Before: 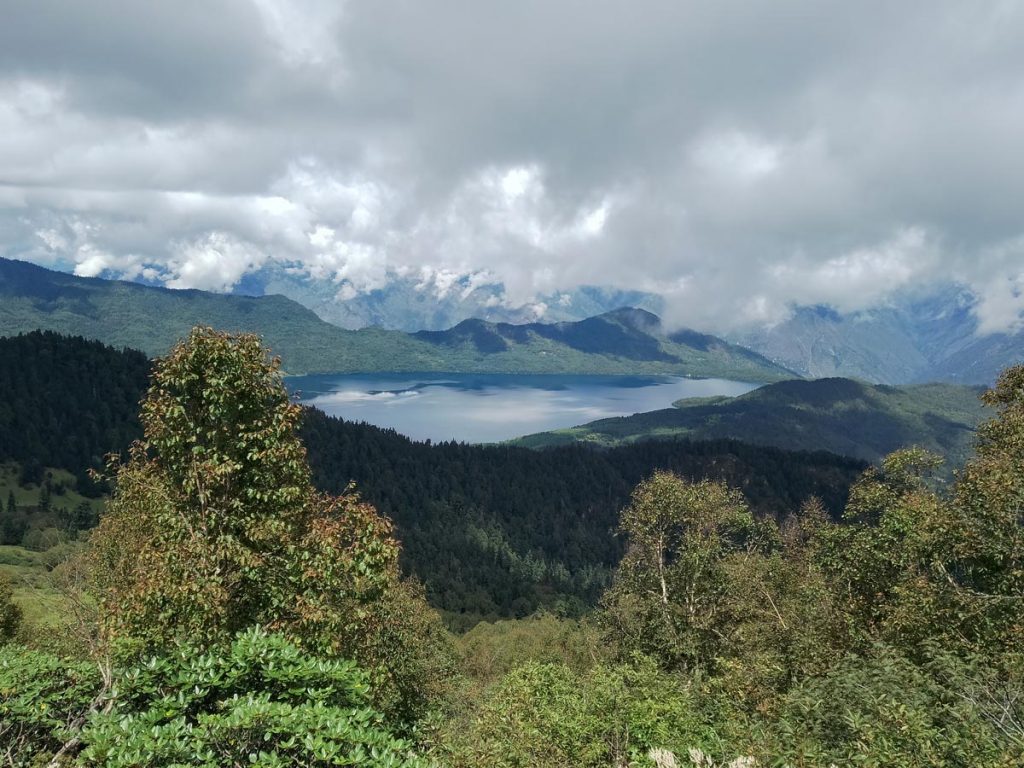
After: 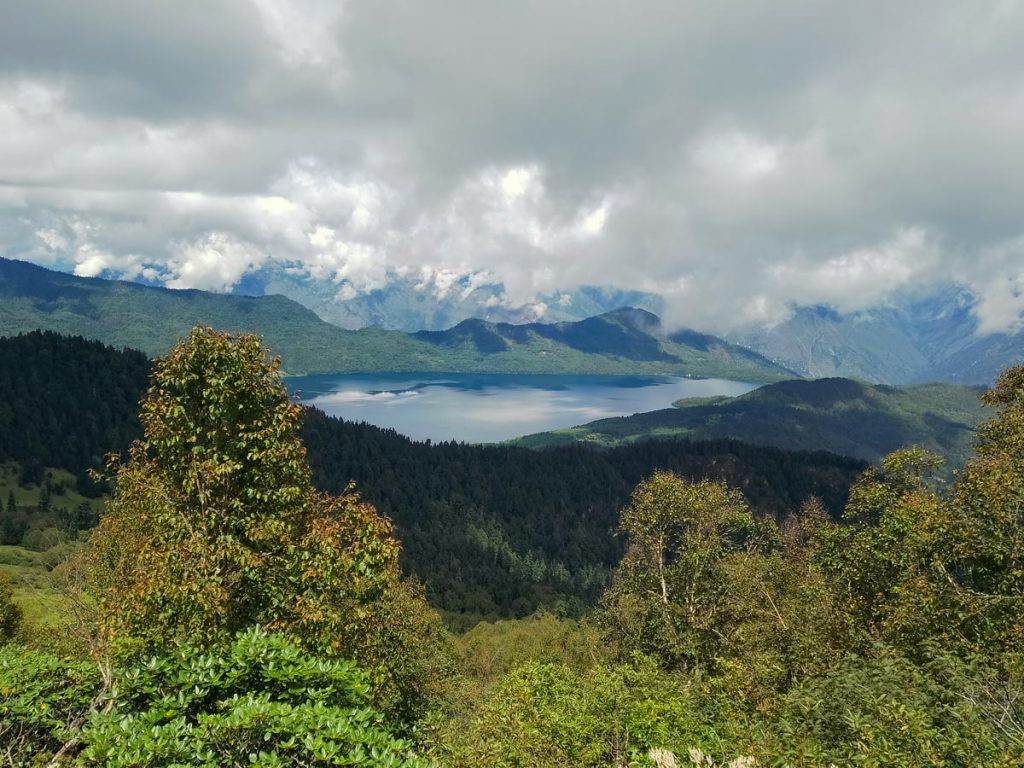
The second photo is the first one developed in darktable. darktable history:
color calibration: x 0.334, y 0.349, temperature 5426 K
color balance rgb: perceptual saturation grading › global saturation 20%, global vibrance 20%
contrast brightness saturation: saturation -0.04
